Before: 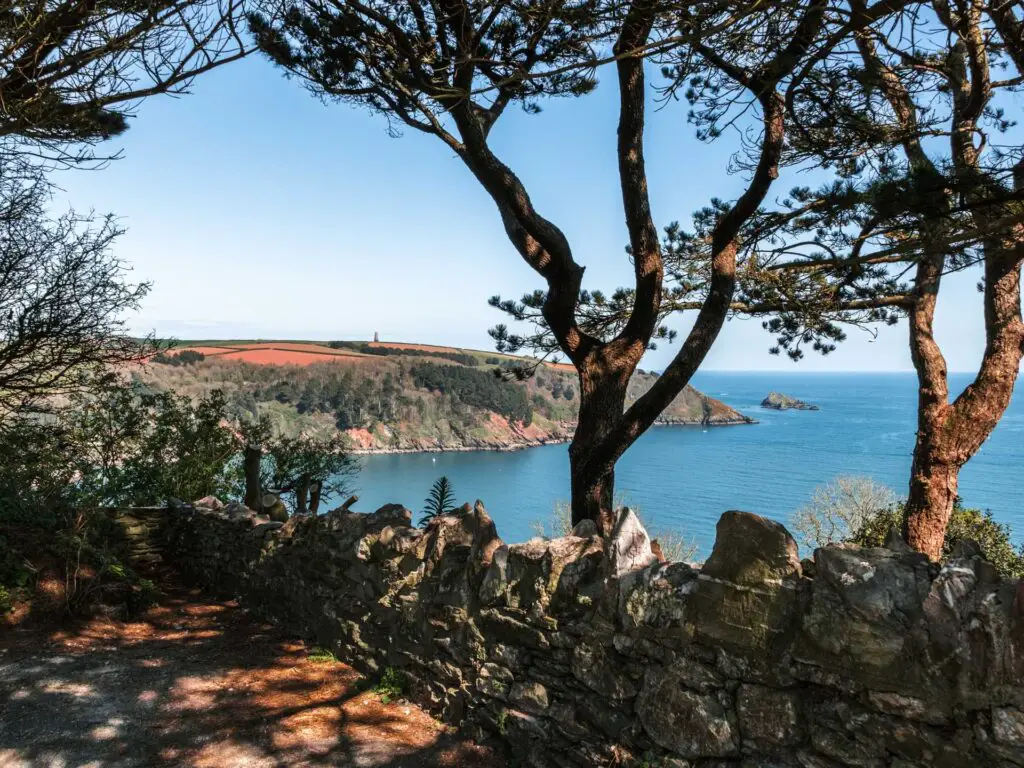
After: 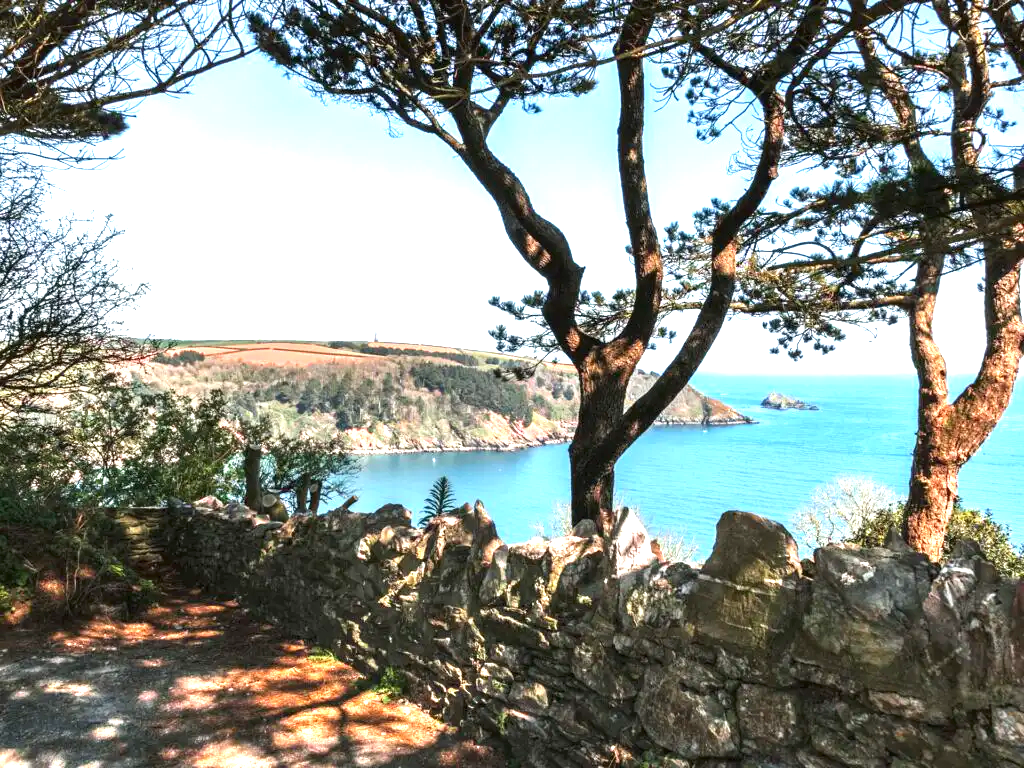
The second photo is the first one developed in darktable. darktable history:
exposure: black level correction 0, exposure 1.469 EV, compensate highlight preservation false
